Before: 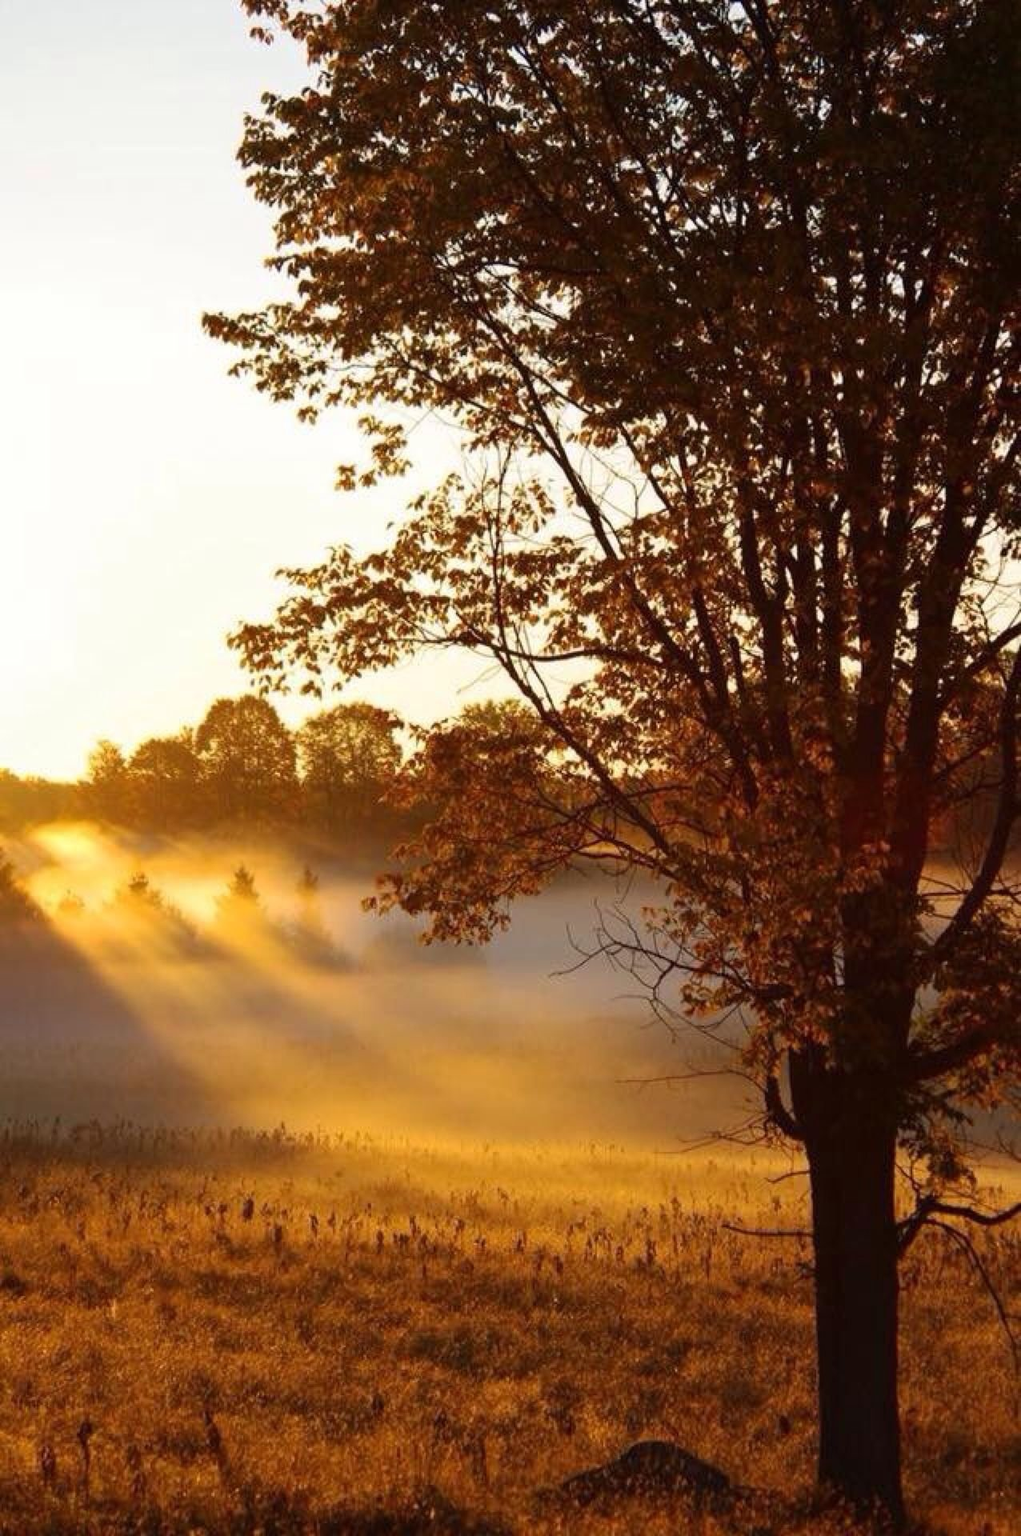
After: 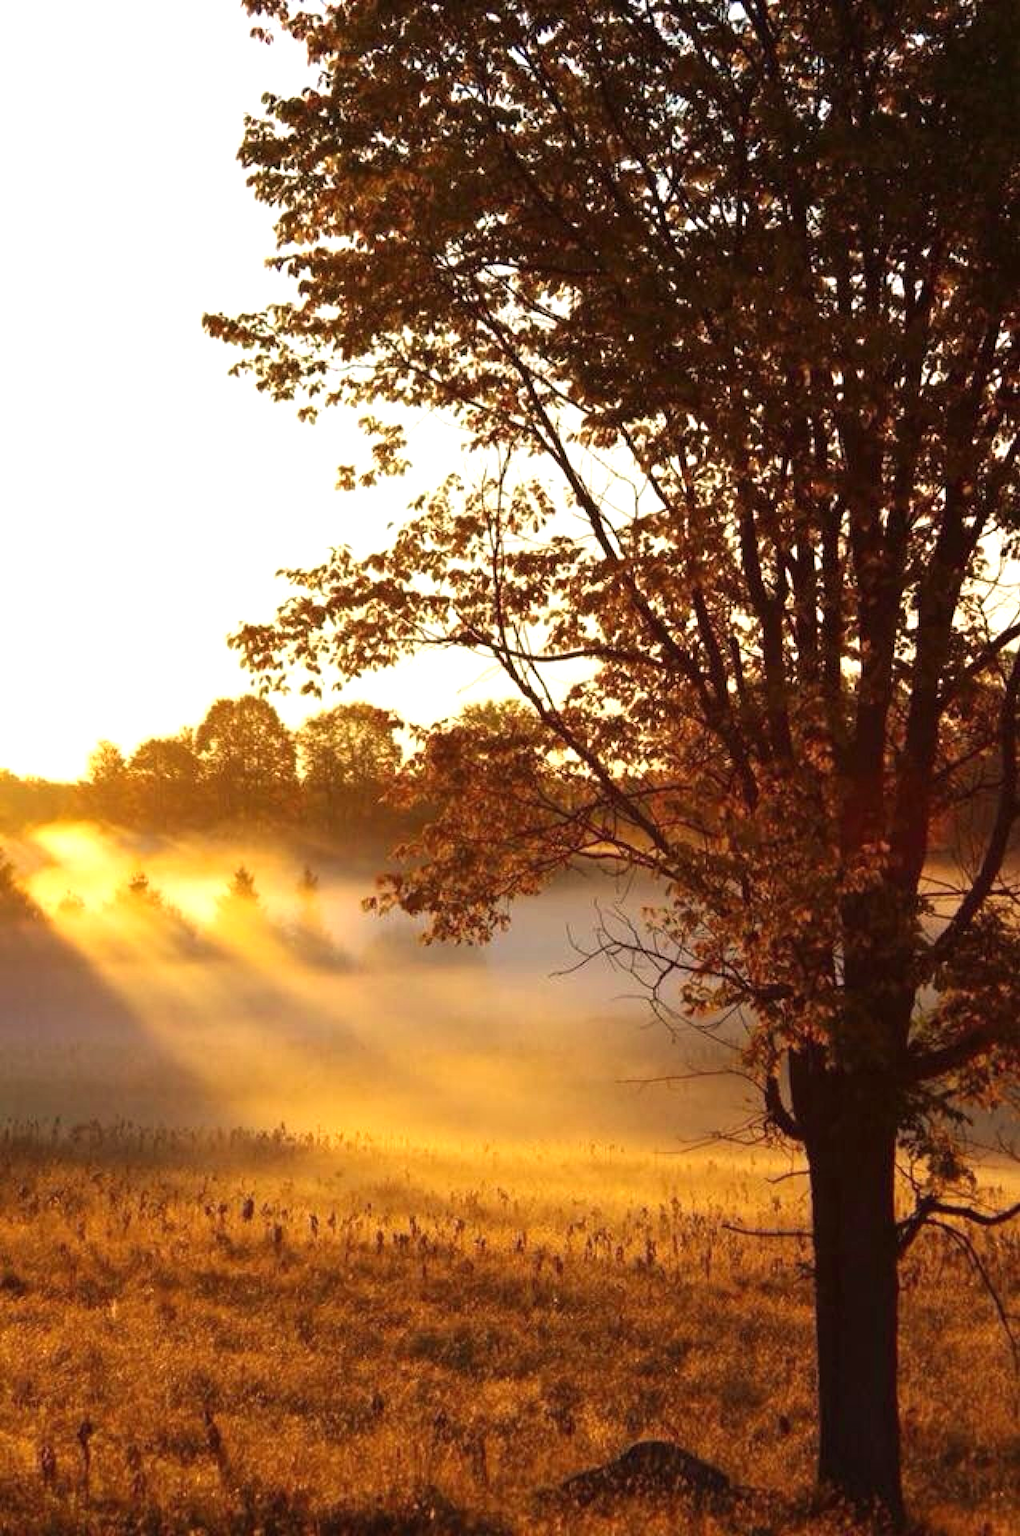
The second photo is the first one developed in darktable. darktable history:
tone equalizer: on, module defaults
velvia: on, module defaults
exposure: black level correction 0, exposure 0.499 EV, compensate highlight preservation false
